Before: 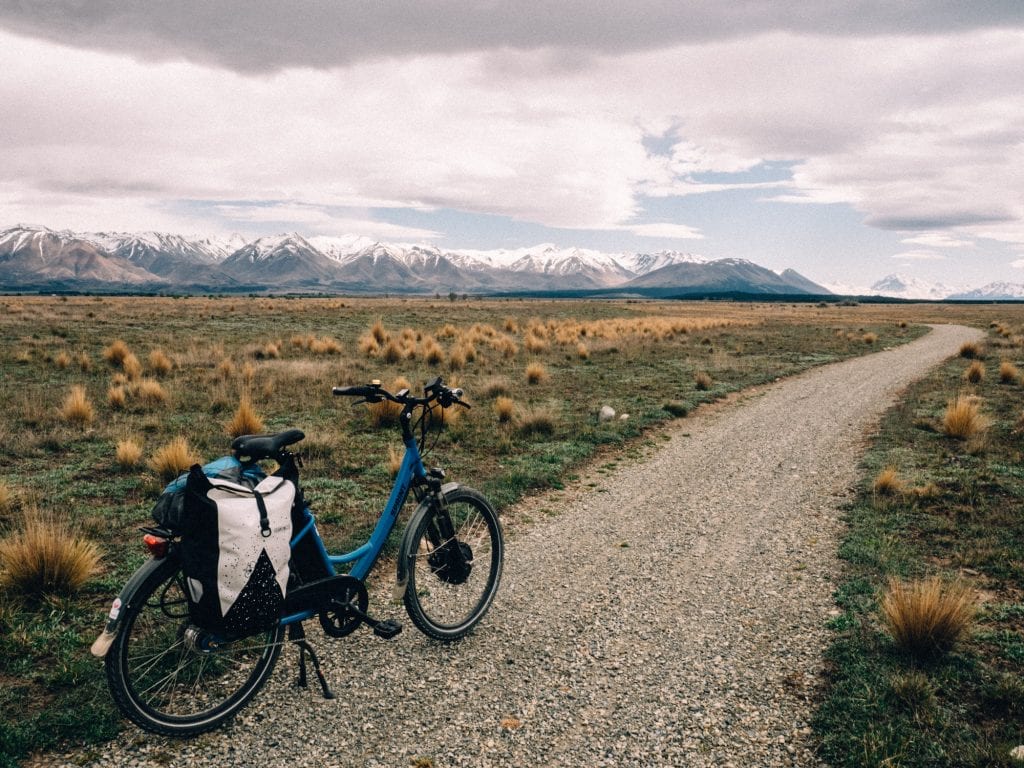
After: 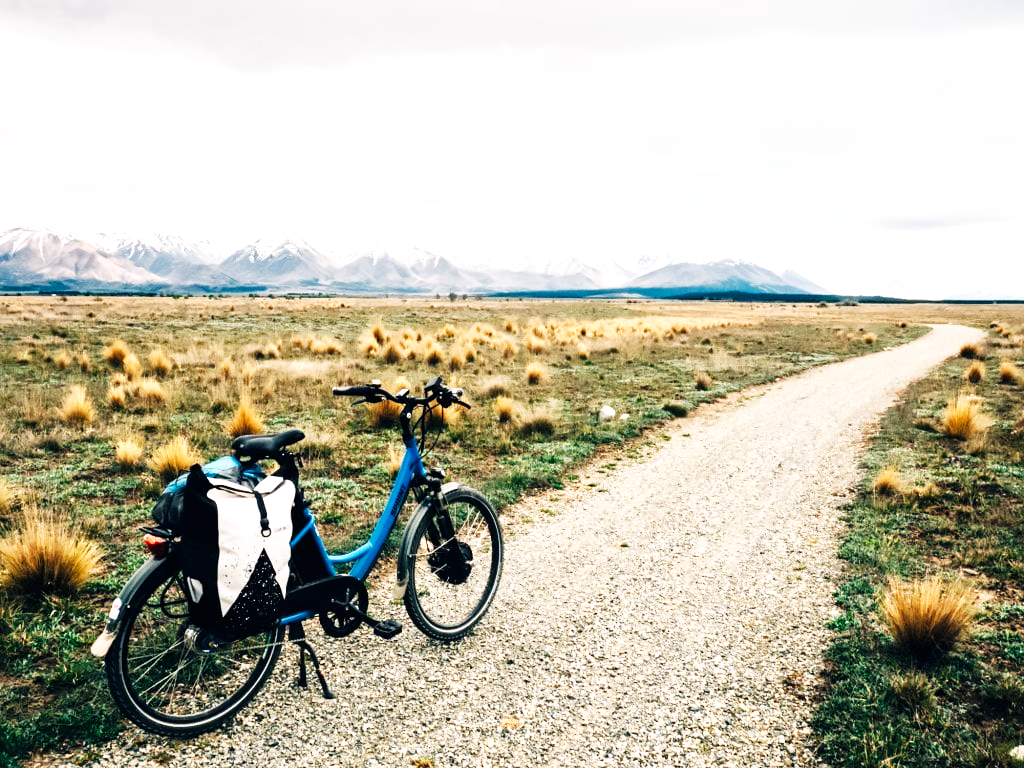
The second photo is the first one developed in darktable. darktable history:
astrophoto denoise: on, module defaults | blend: blend mode normal, opacity 33%; mask: uniform (no mask)
base curve: curves: ch0 [(0, 0) (0.007, 0.004) (0.027, 0.03) (0.046, 0.07) (0.207, 0.54) (0.442, 0.872) (0.673, 0.972) (1, 1)], preserve colors none
exposure: exposure 0.4 EV, compensate highlight preservation false
local contrast: mode bilateral grid, contrast 20, coarseness 50, detail 120%, midtone range 0.2 | blend: blend mode normal, opacity 15%; mask: uniform (no mask)
